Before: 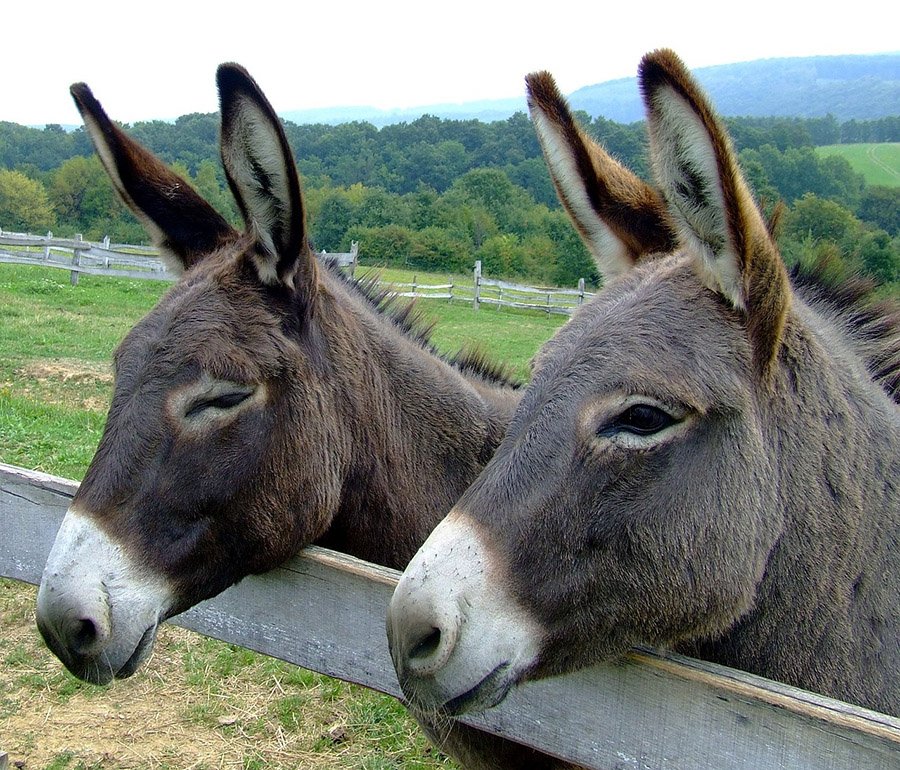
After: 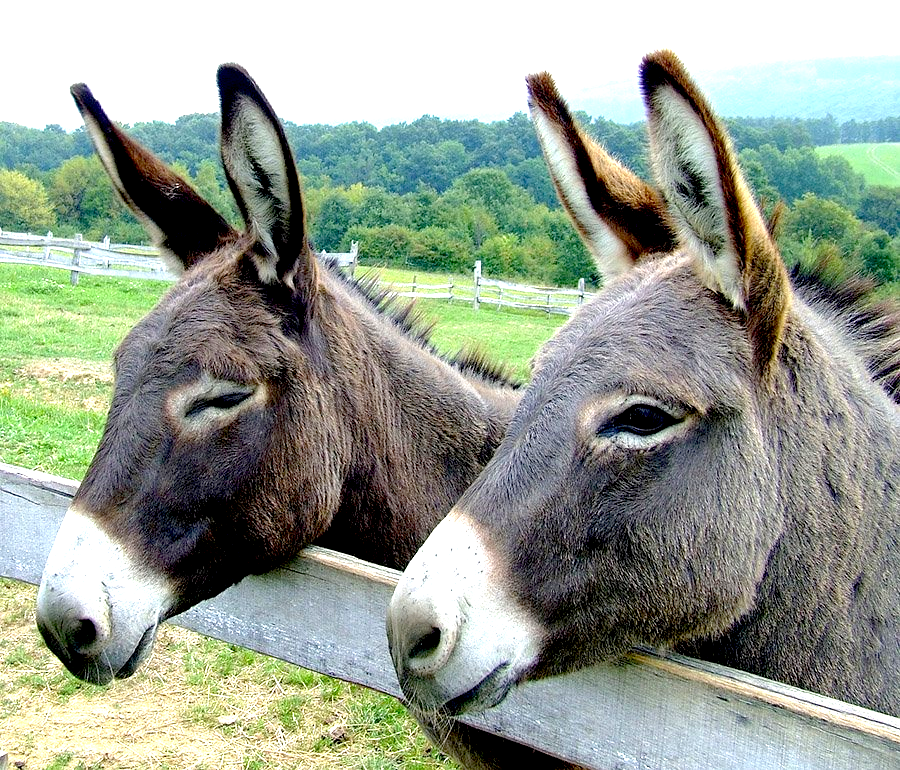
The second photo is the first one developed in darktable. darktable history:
exposure: black level correction 0.011, exposure 1.088 EV, compensate exposure bias true, compensate highlight preservation false
grain: coarseness 0.09 ISO, strength 10%
